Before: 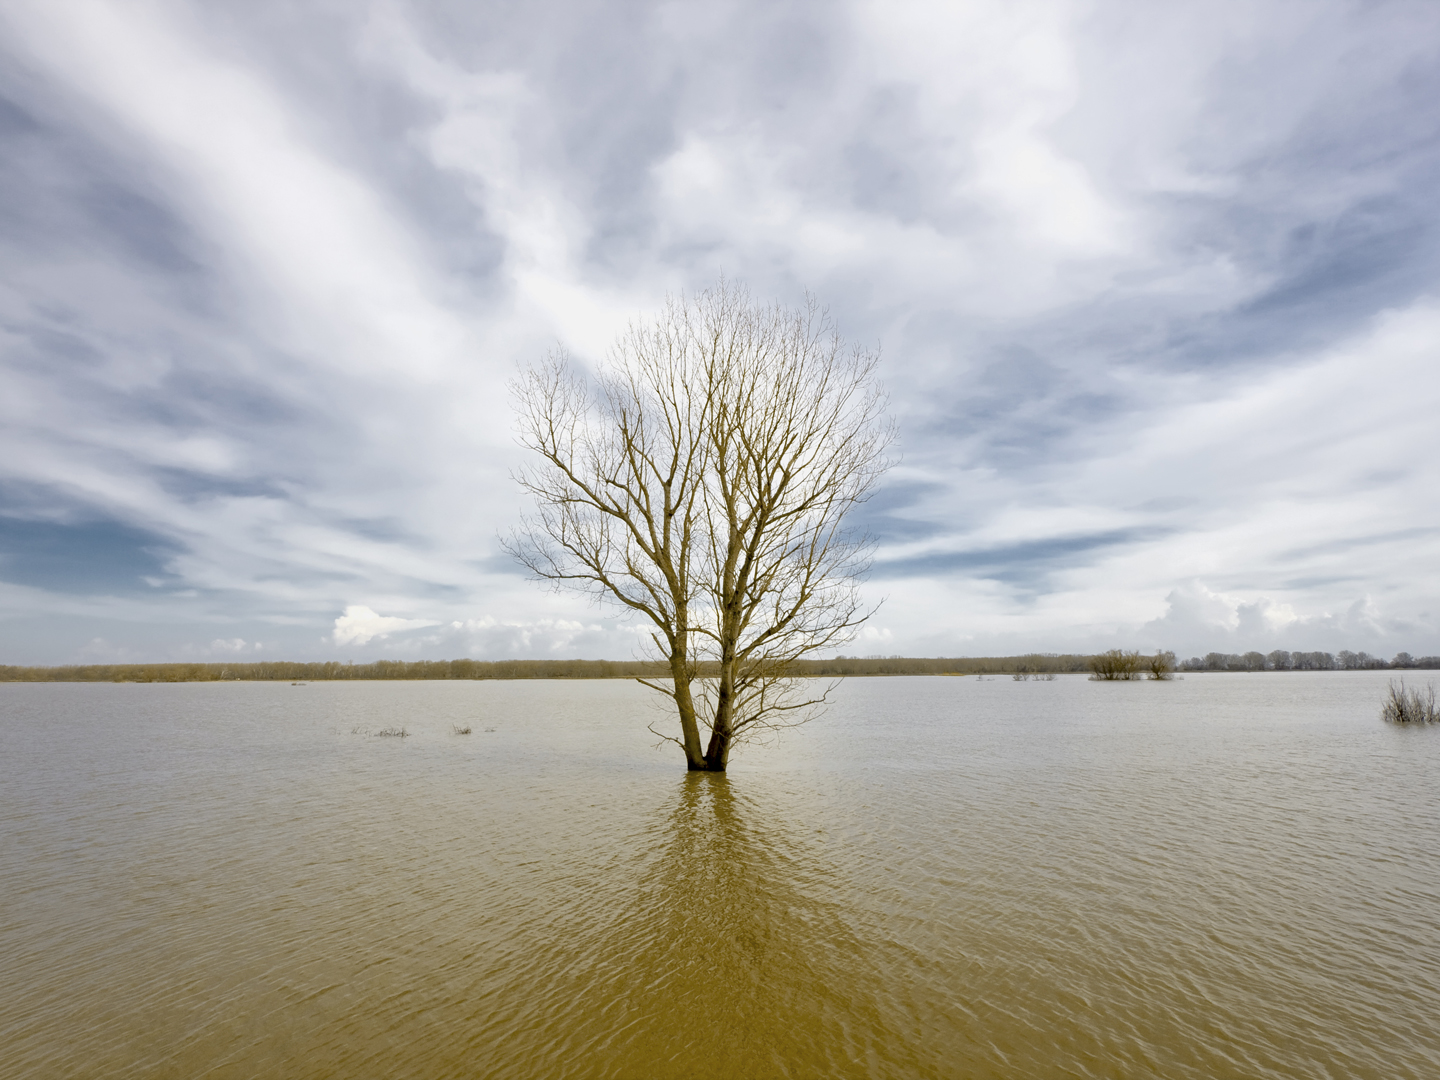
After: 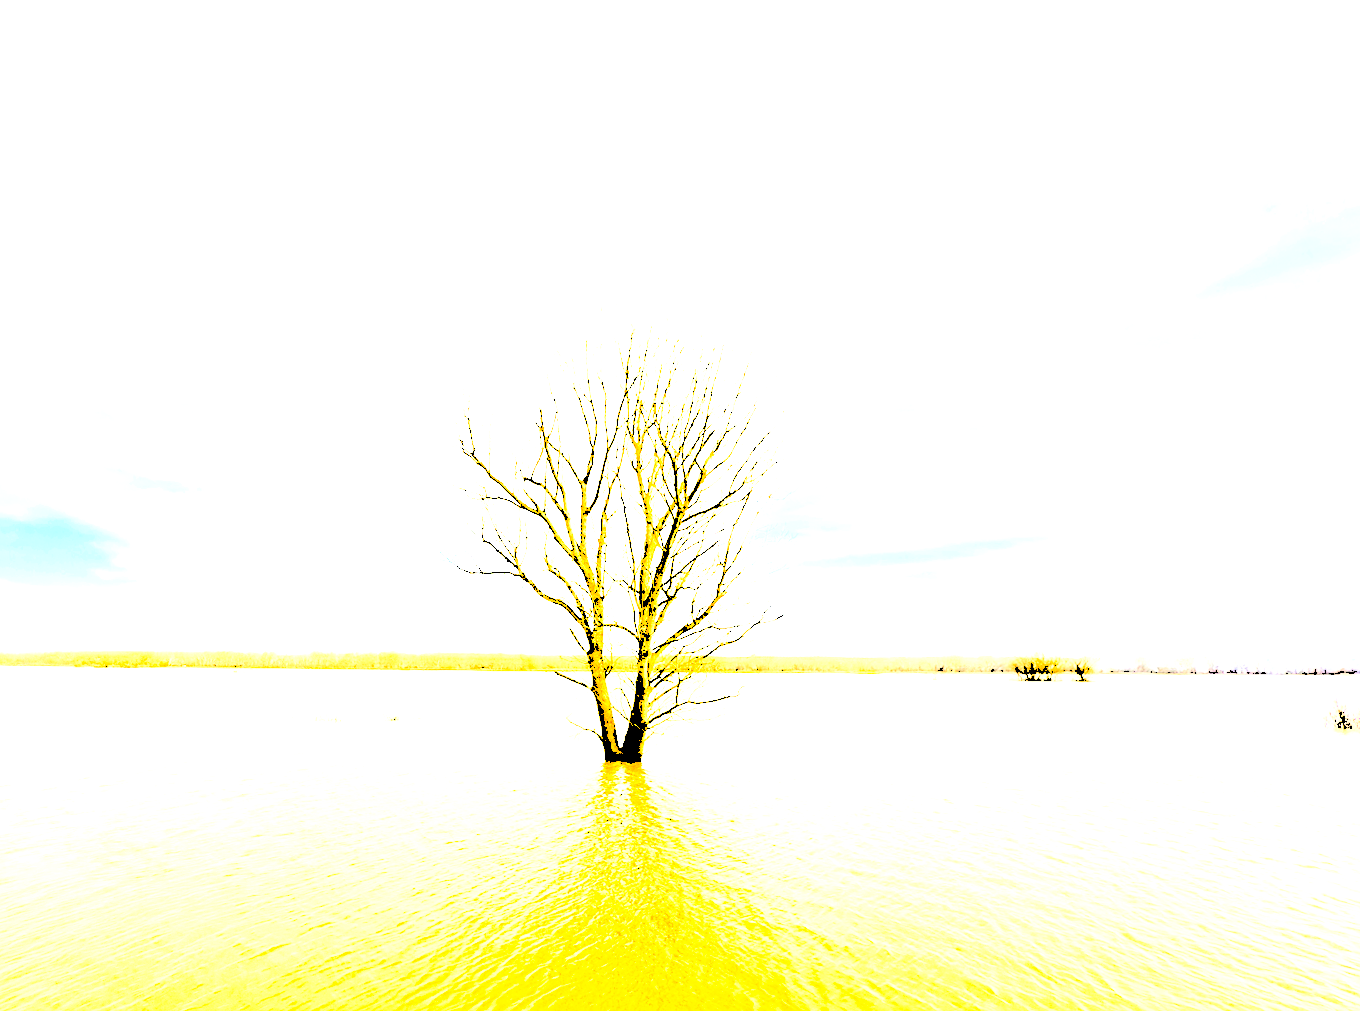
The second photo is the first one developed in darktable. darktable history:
contrast brightness saturation: contrast 0.05
base curve: curves: ch0 [(0, 0) (0.028, 0.03) (0.121, 0.232) (0.46, 0.748) (0.859, 0.968) (1, 1)], preserve colors none
rotate and perspective: rotation 0.062°, lens shift (vertical) 0.115, lens shift (horizontal) -0.133, crop left 0.047, crop right 0.94, crop top 0.061, crop bottom 0.94
levels: levels [0.246, 0.246, 0.506]
sharpen: on, module defaults
